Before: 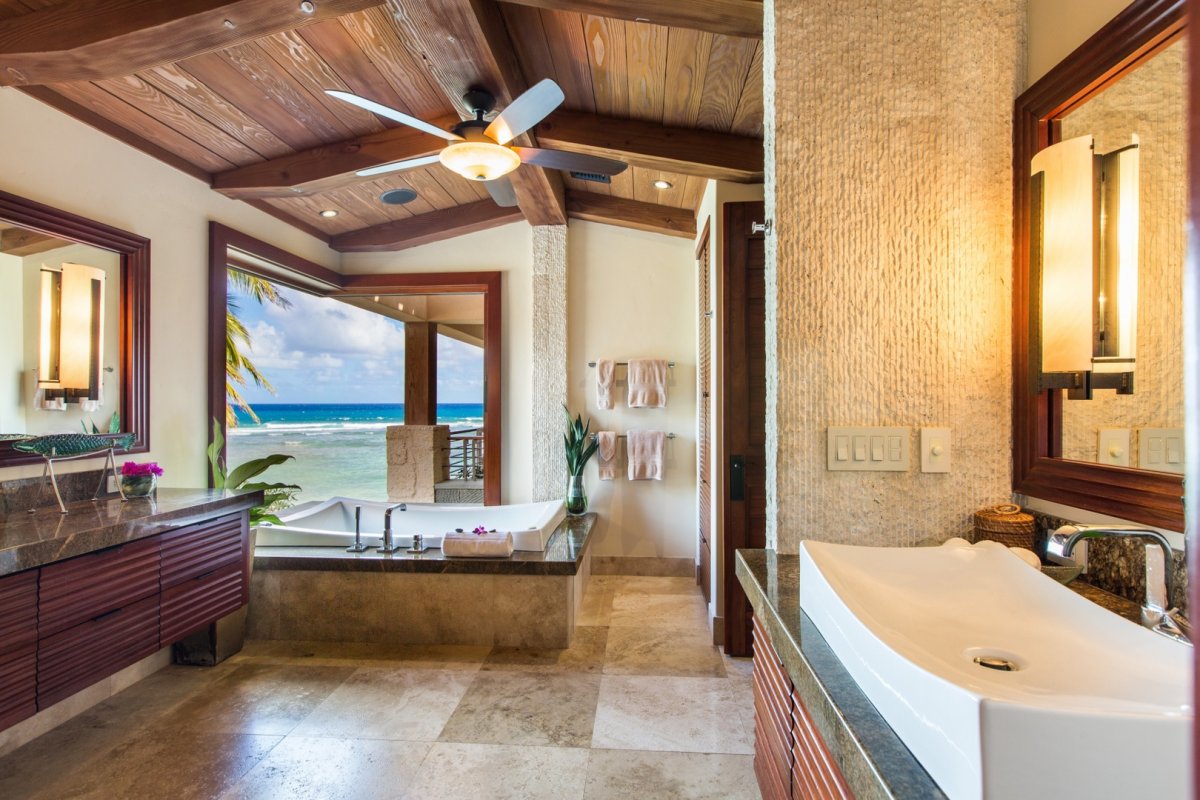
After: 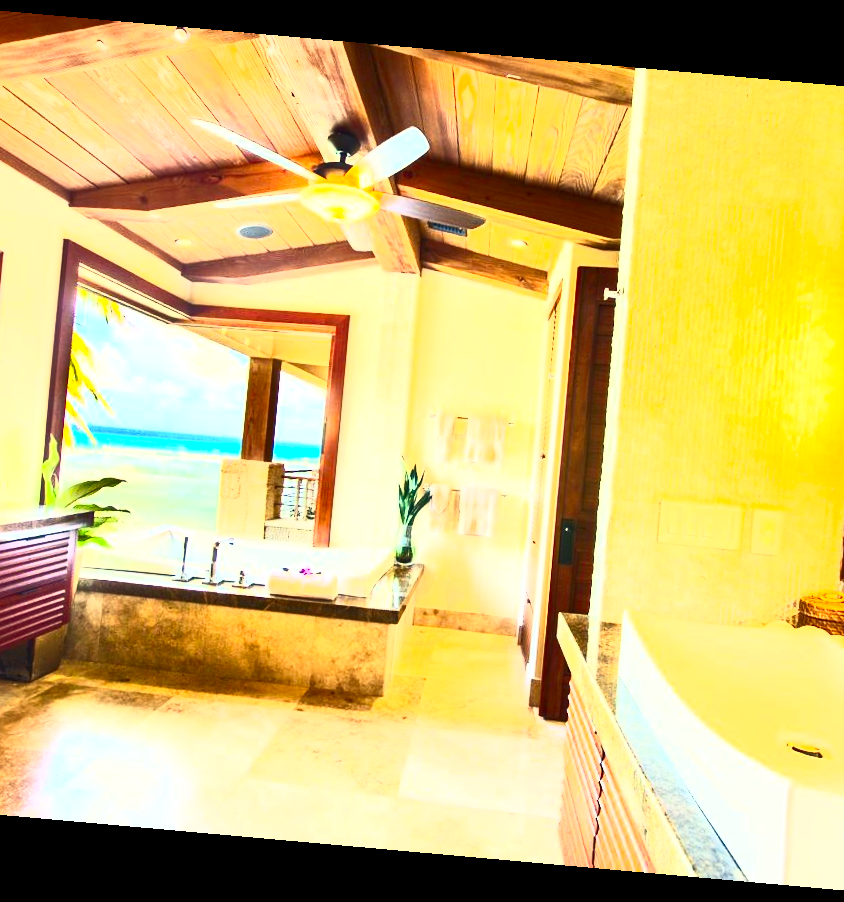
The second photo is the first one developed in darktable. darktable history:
crop and rotate: left 15.546%, right 17.787%
rotate and perspective: rotation 5.12°, automatic cropping off
exposure: exposure 1 EV, compensate highlight preservation false
contrast brightness saturation: contrast 0.83, brightness 0.59, saturation 0.59
color correction: highlights a* 1.39, highlights b* 17.83
